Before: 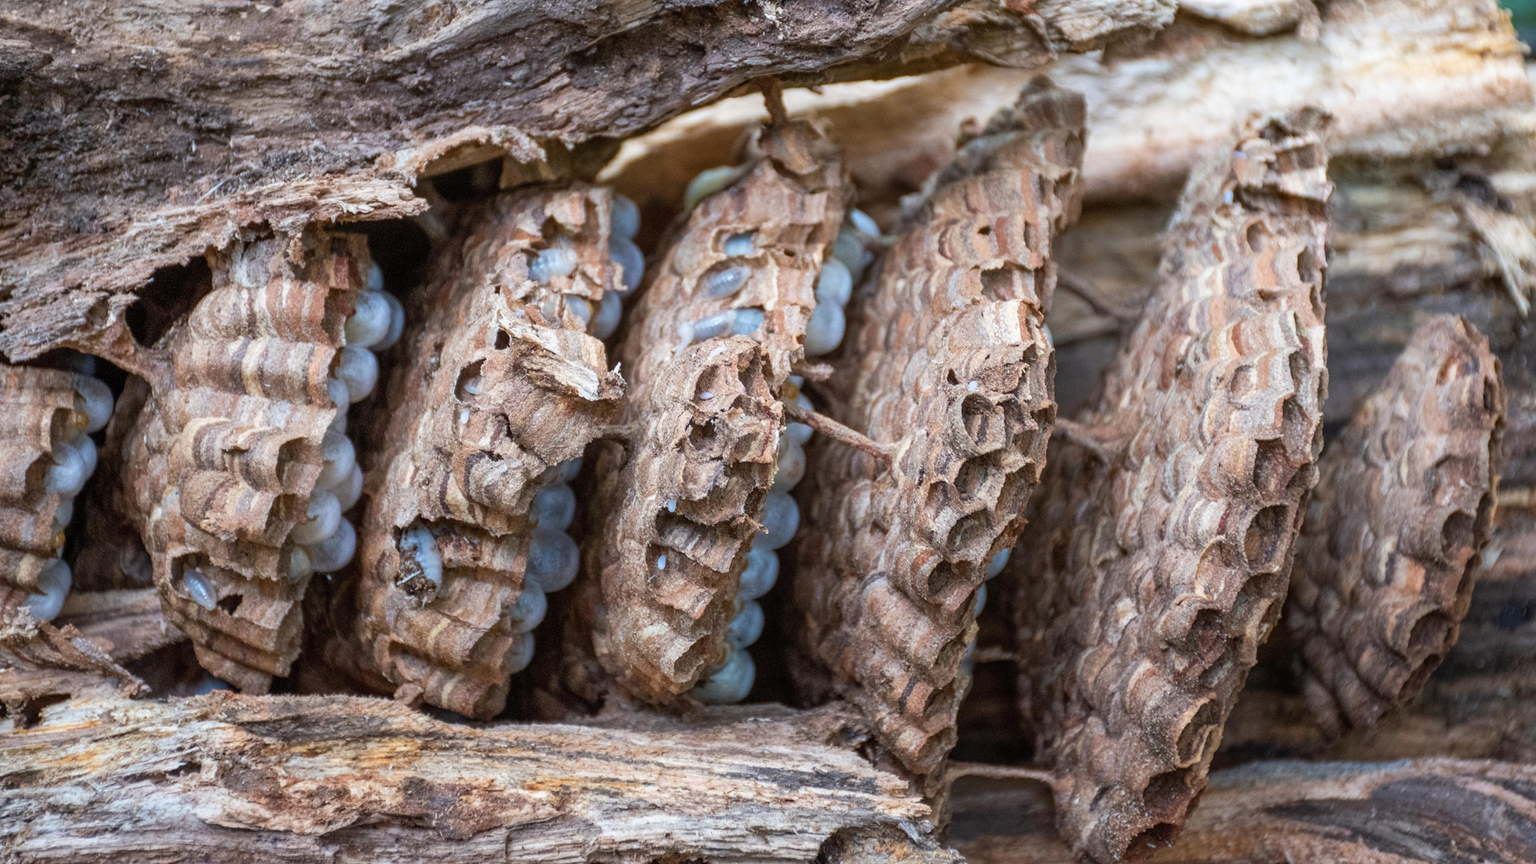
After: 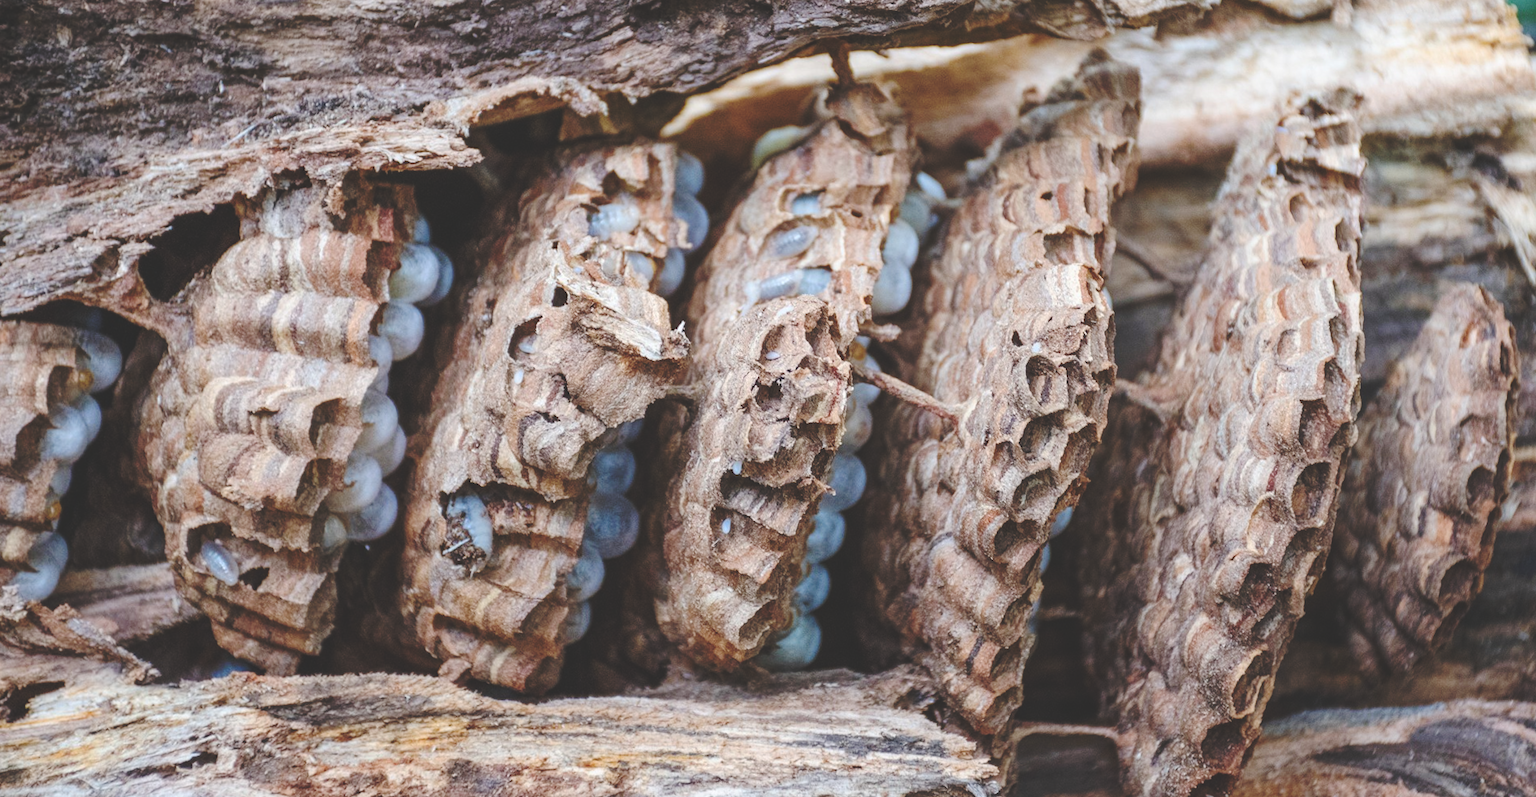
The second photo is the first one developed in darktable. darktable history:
base curve: curves: ch0 [(0, 0.024) (0.055, 0.065) (0.121, 0.166) (0.236, 0.319) (0.693, 0.726) (1, 1)], preserve colors none
rotate and perspective: rotation -0.013°, lens shift (vertical) -0.027, lens shift (horizontal) 0.178, crop left 0.016, crop right 0.989, crop top 0.082, crop bottom 0.918
